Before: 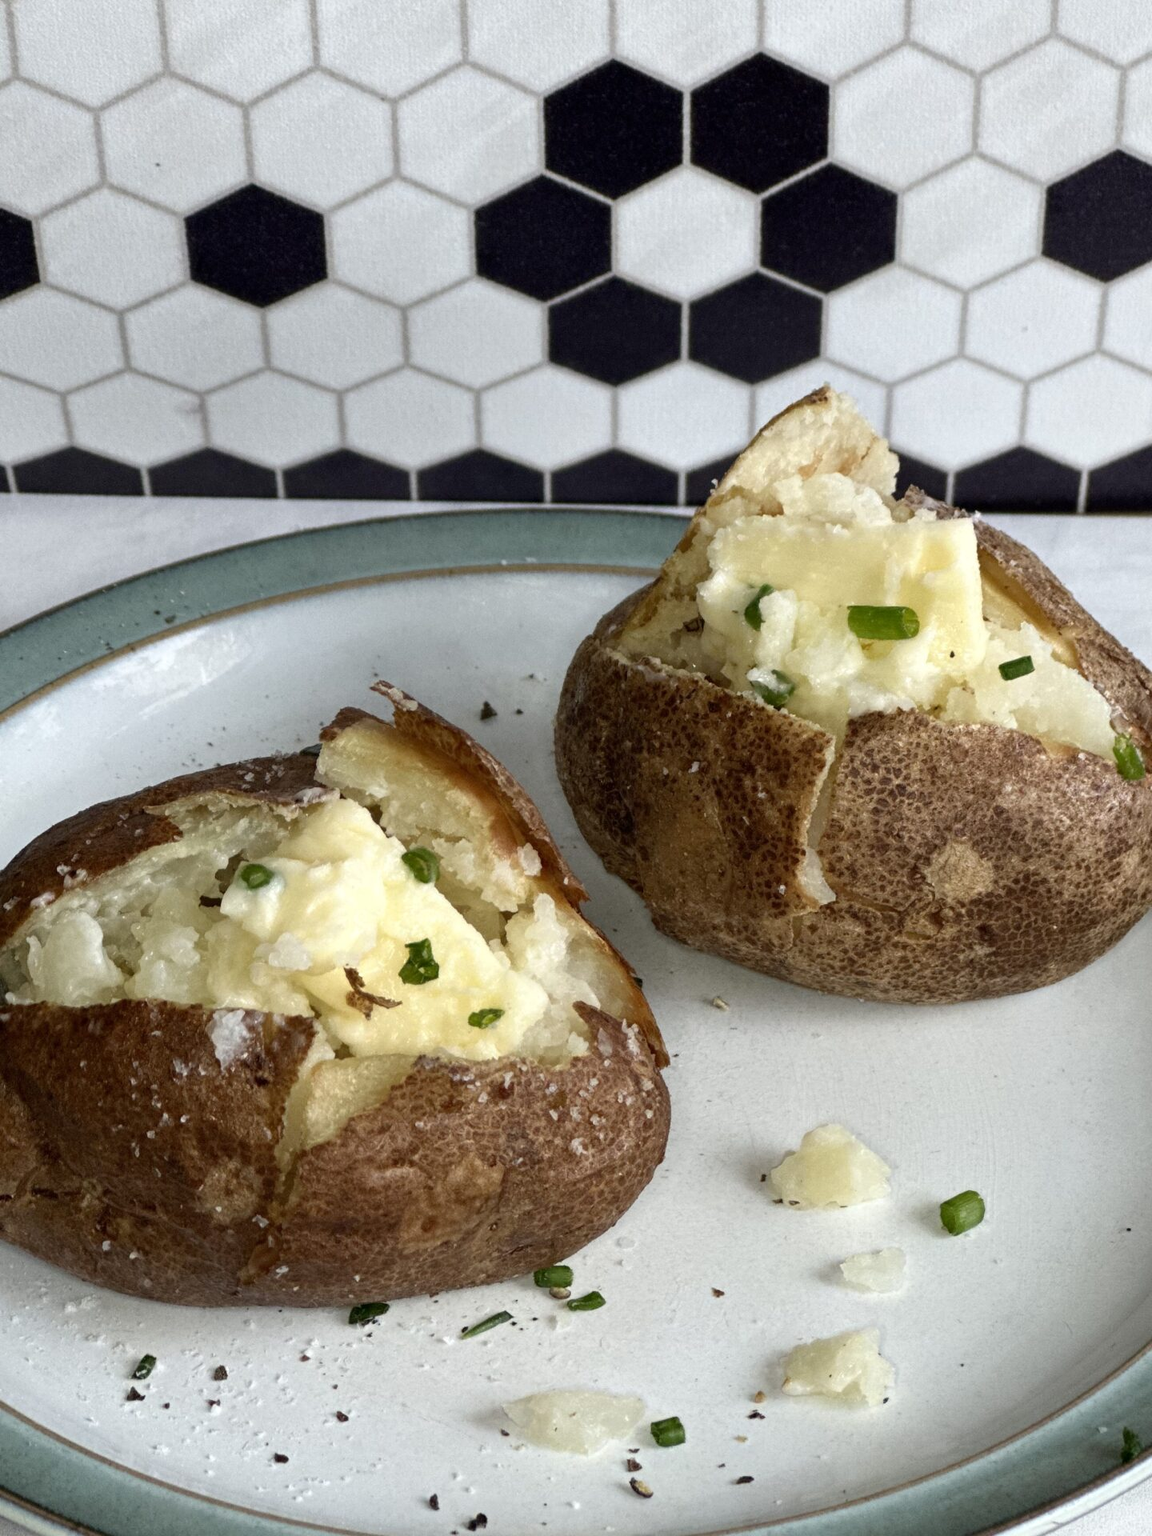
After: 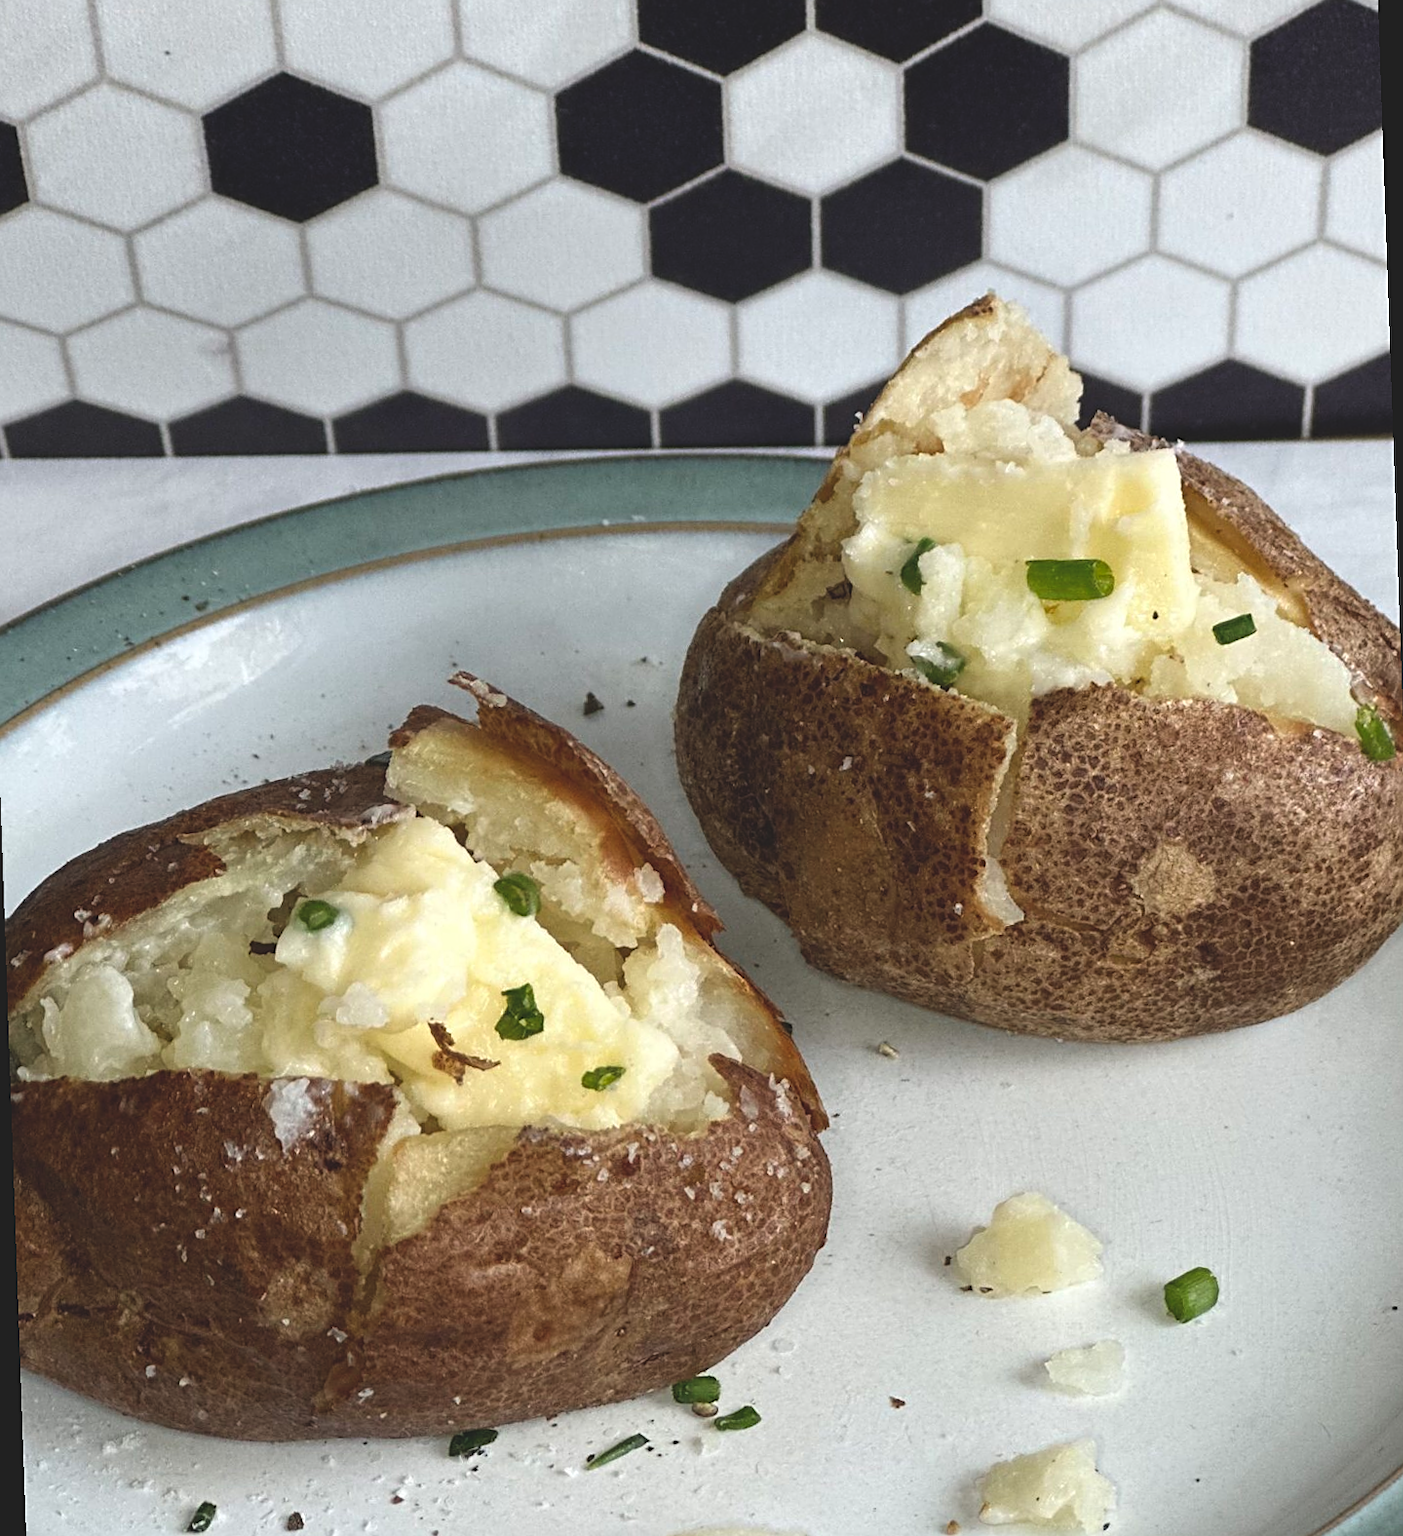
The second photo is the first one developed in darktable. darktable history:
rotate and perspective: rotation -2°, crop left 0.022, crop right 0.978, crop top 0.049, crop bottom 0.951
exposure: black level correction -0.015, compensate highlight preservation false
sharpen: on, module defaults
crop and rotate: top 5.609%, bottom 5.609%
